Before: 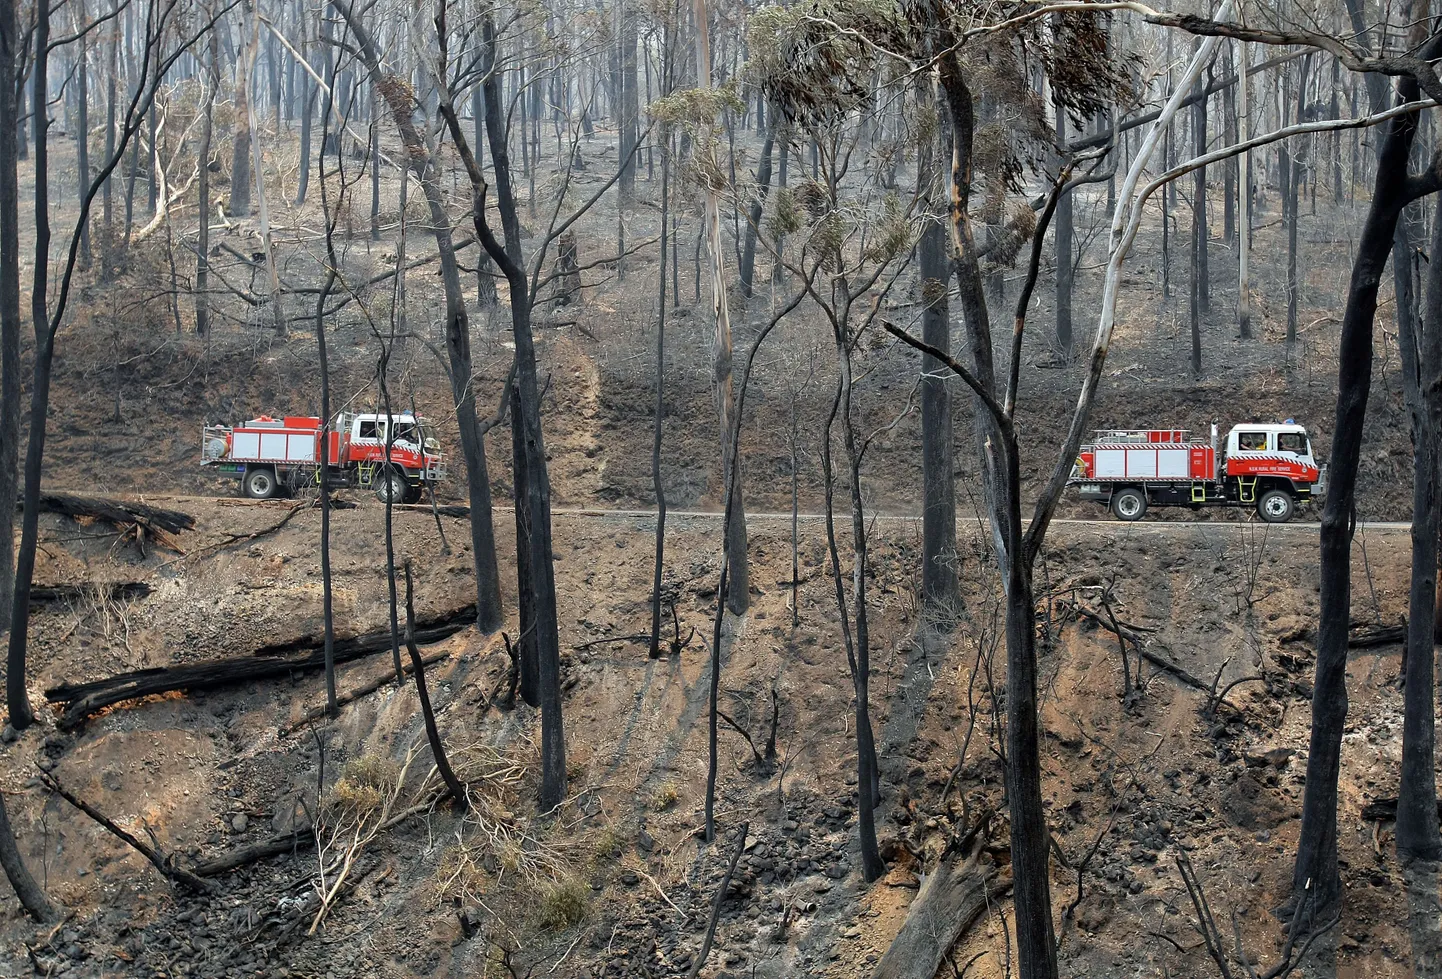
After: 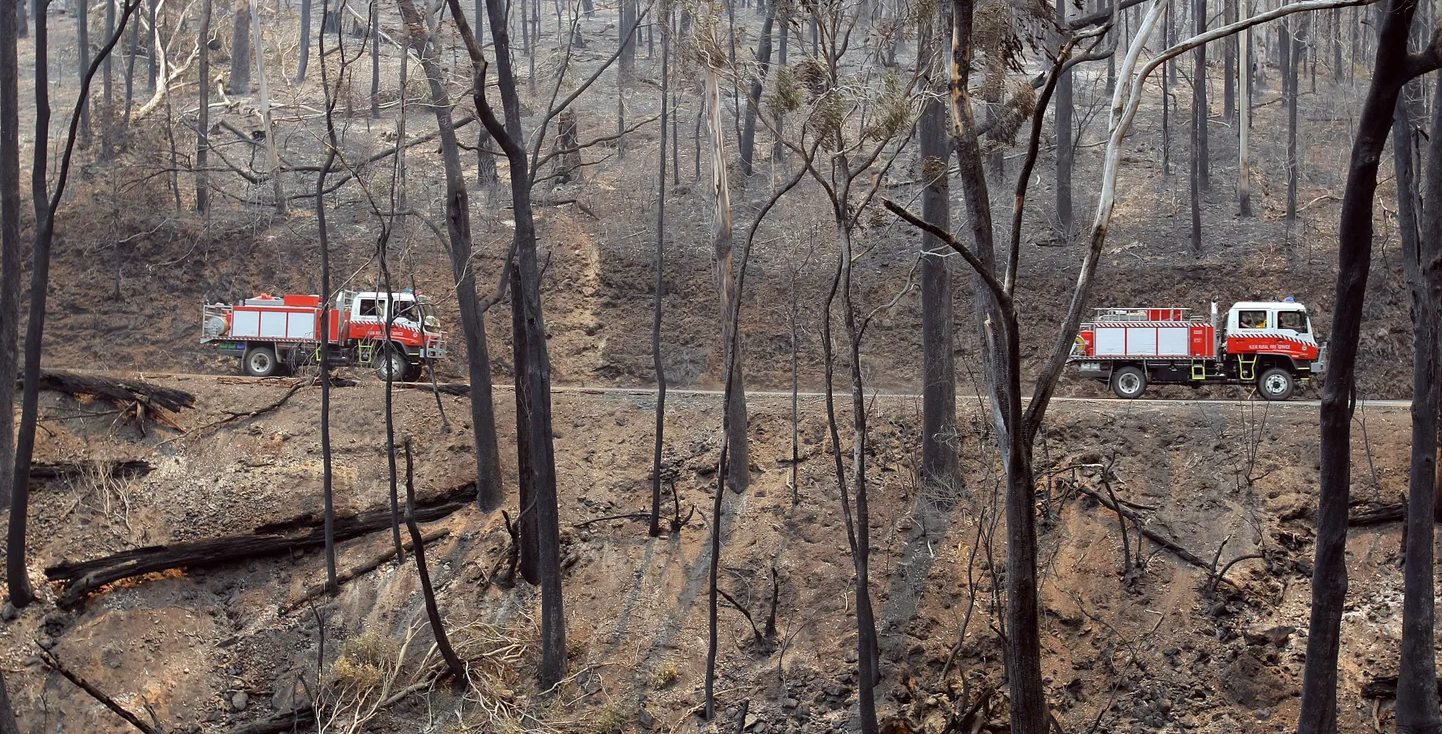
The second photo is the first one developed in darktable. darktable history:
crop and rotate: top 12.5%, bottom 12.5%
color balance: mode lift, gamma, gain (sRGB), lift [1, 1.049, 1, 1]
